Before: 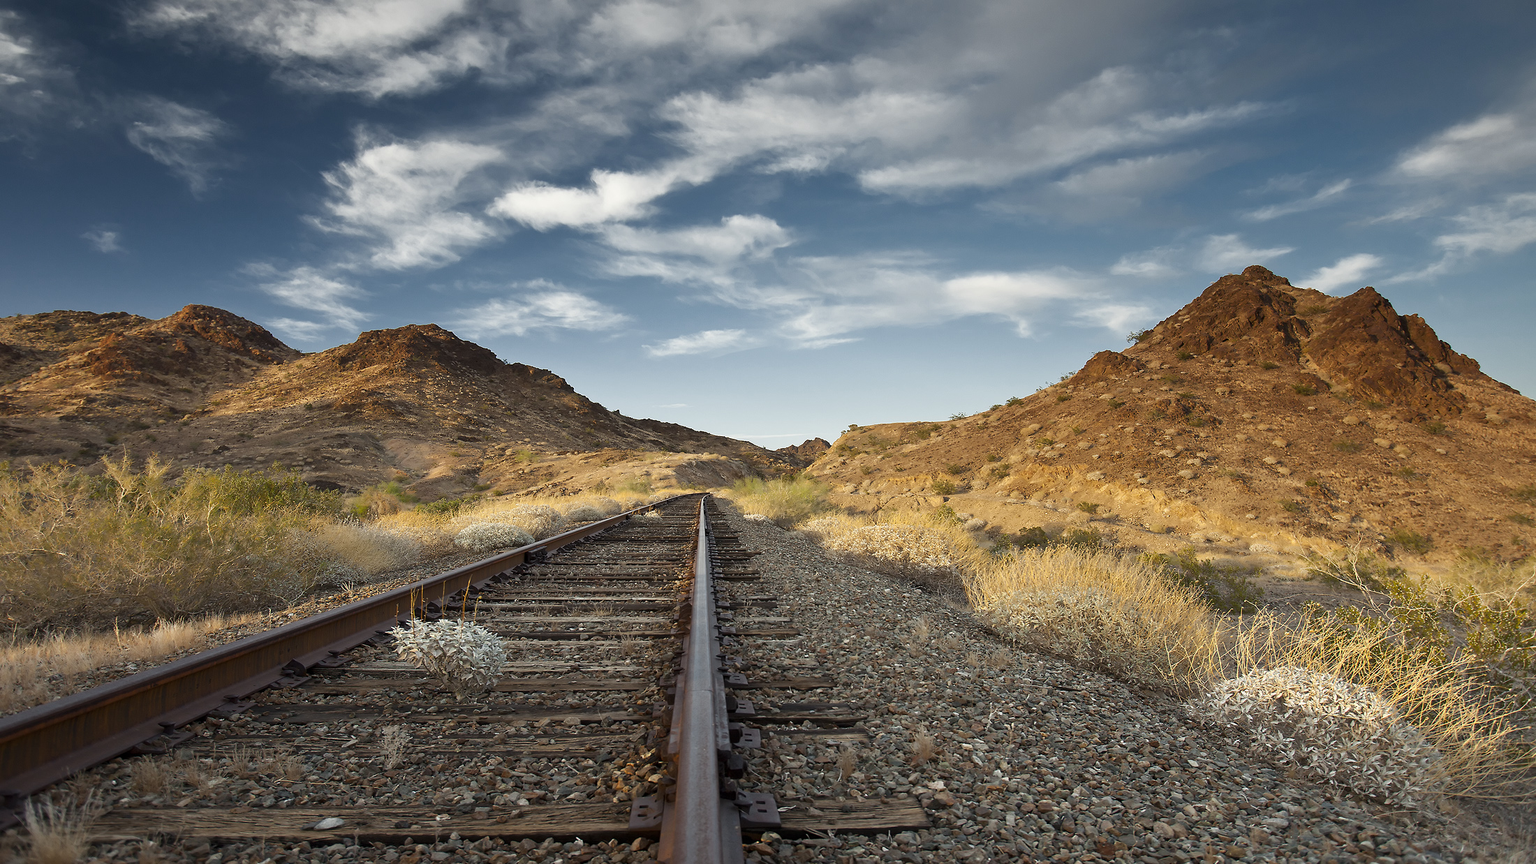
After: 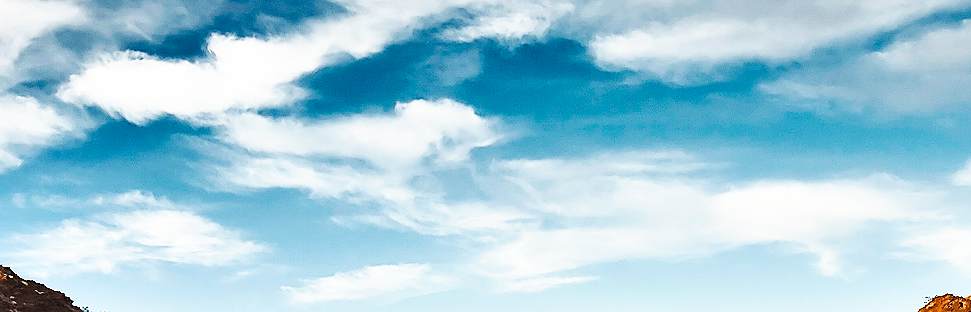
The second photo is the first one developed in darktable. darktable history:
shadows and highlights: shadows 30.67, highlights -62.98, soften with gaussian
crop: left 29.003%, top 16.879%, right 26.852%, bottom 57.87%
base curve: curves: ch0 [(0, 0) (0.007, 0.004) (0.027, 0.03) (0.046, 0.07) (0.207, 0.54) (0.442, 0.872) (0.673, 0.972) (1, 1)], exposure shift 0.01, preserve colors none
contrast brightness saturation: contrast 0.135, brightness 0.216
sharpen: radius 1.422, amount 1.236, threshold 0.616
